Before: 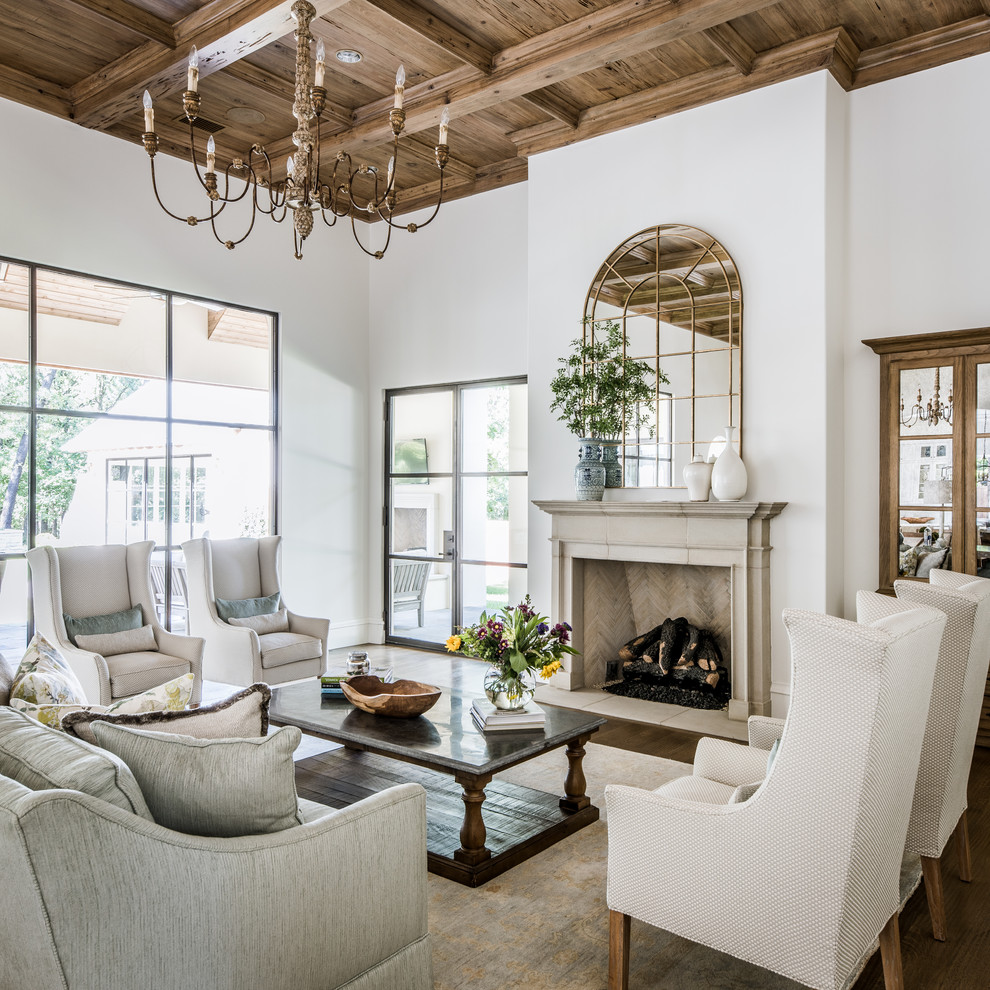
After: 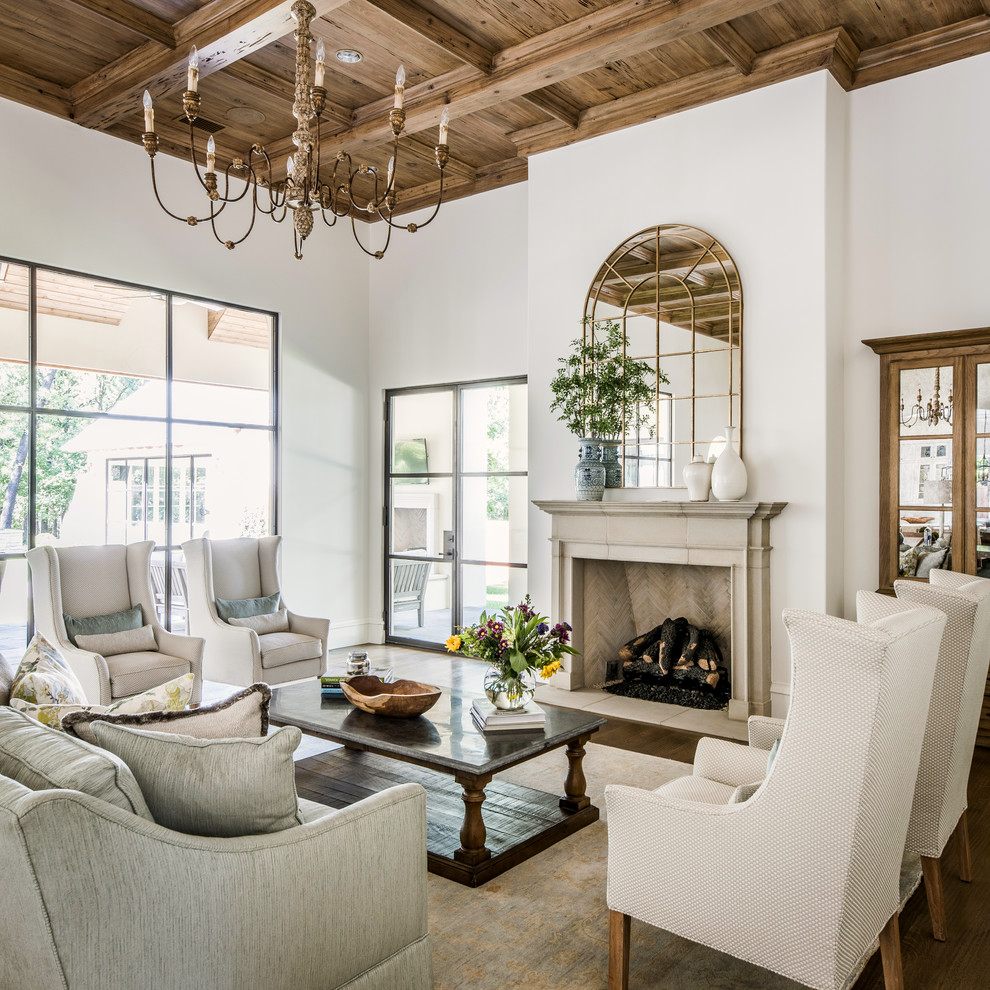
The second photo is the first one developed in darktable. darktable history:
color correction: highlights a* 0.703, highlights b* 2.74, saturation 1.09
